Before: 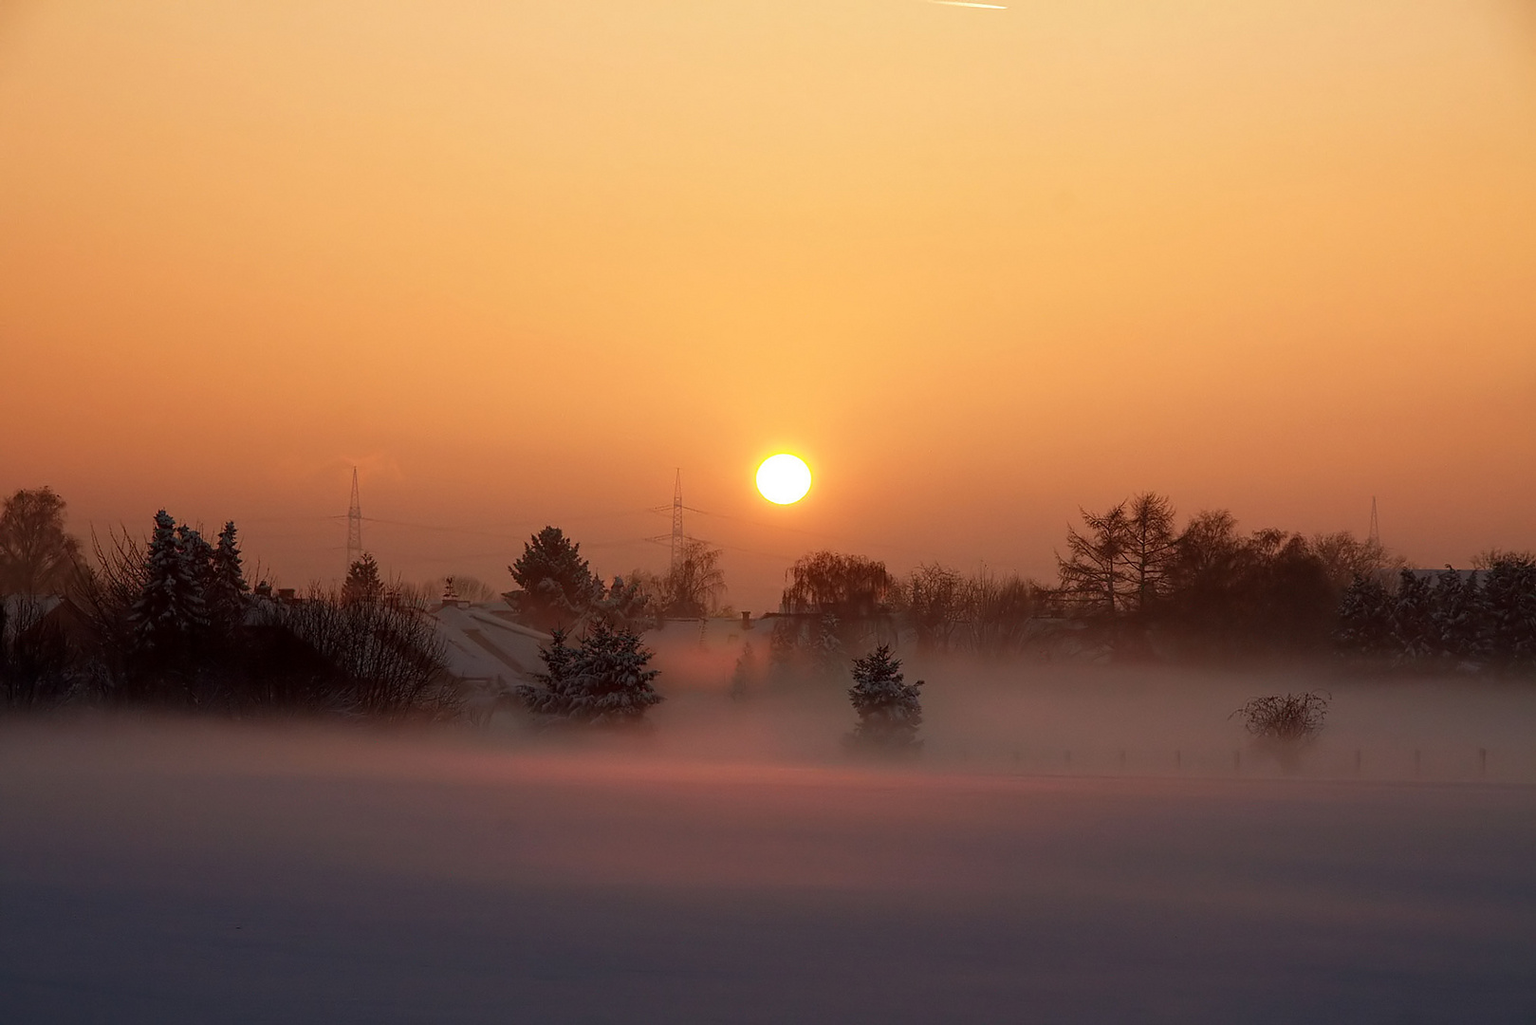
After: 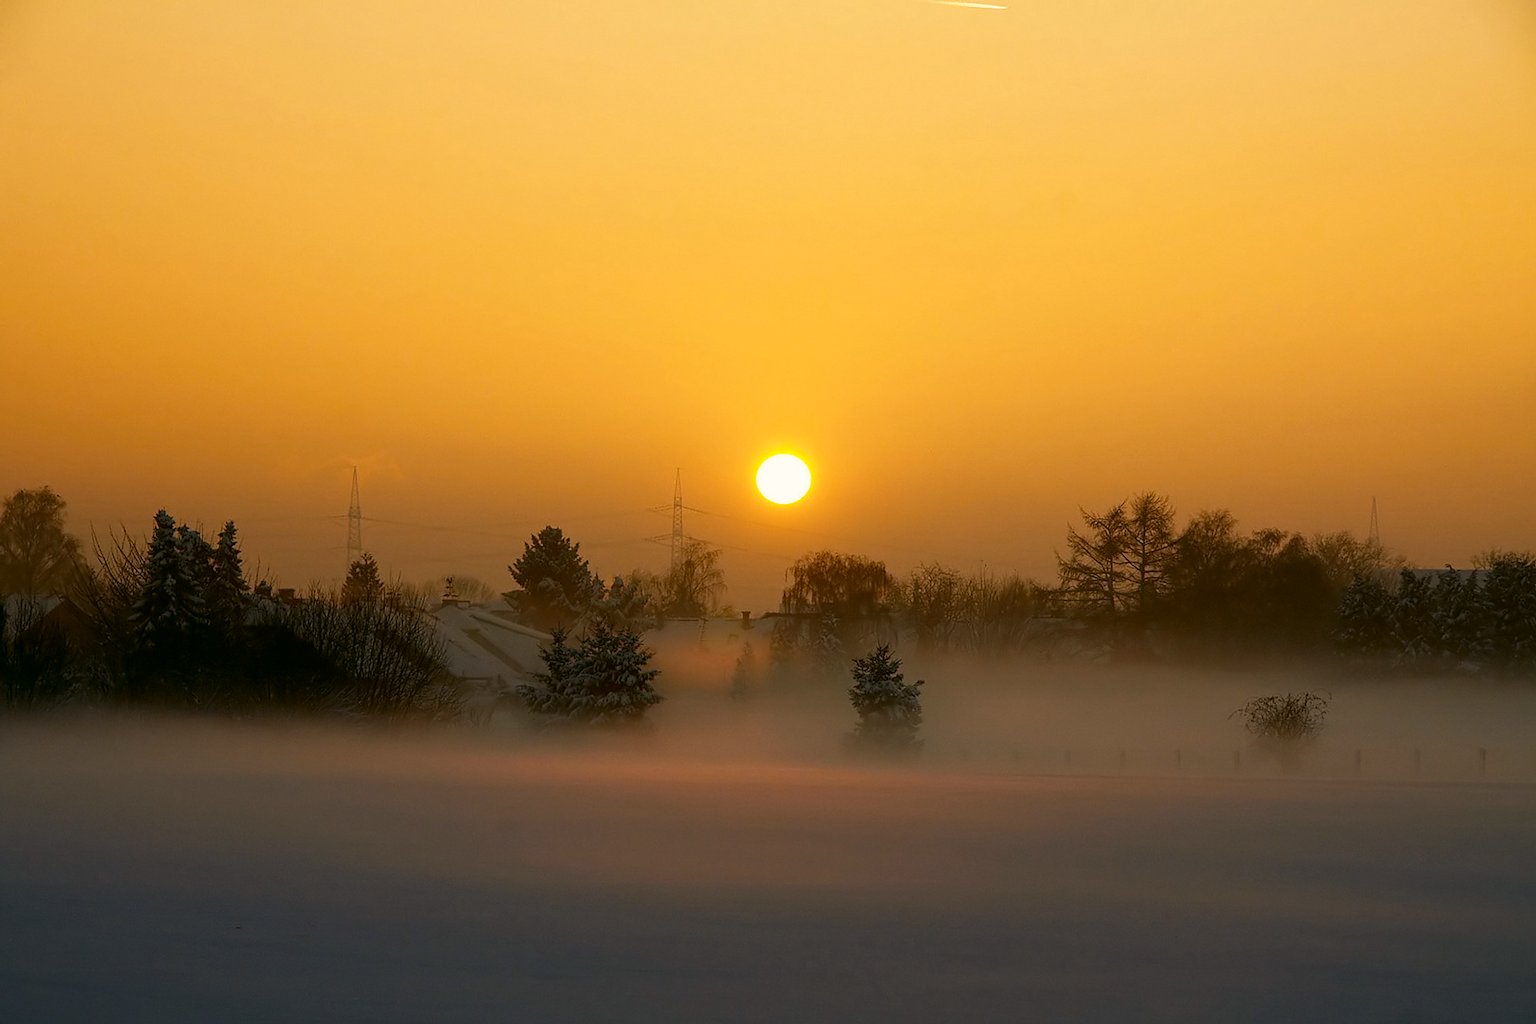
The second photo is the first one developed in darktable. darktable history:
tone equalizer: on, module defaults
color correction: highlights a* 4.02, highlights b* 4.98, shadows a* -7.55, shadows b* 4.98
color contrast: green-magenta contrast 0.85, blue-yellow contrast 1.25, unbound 0
